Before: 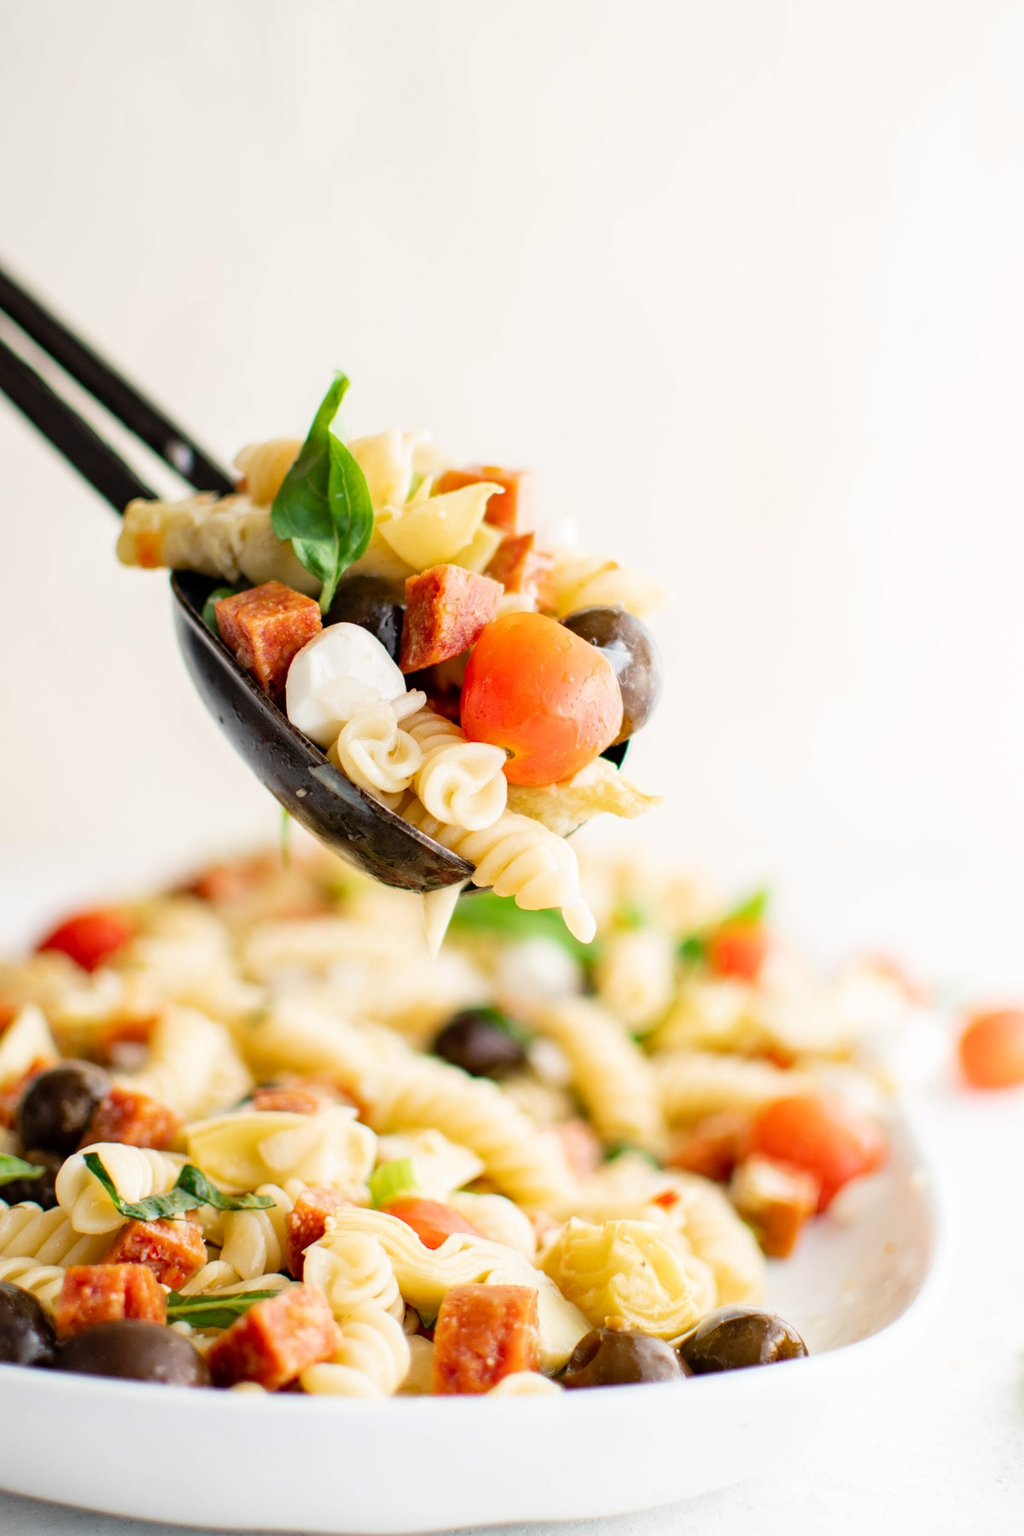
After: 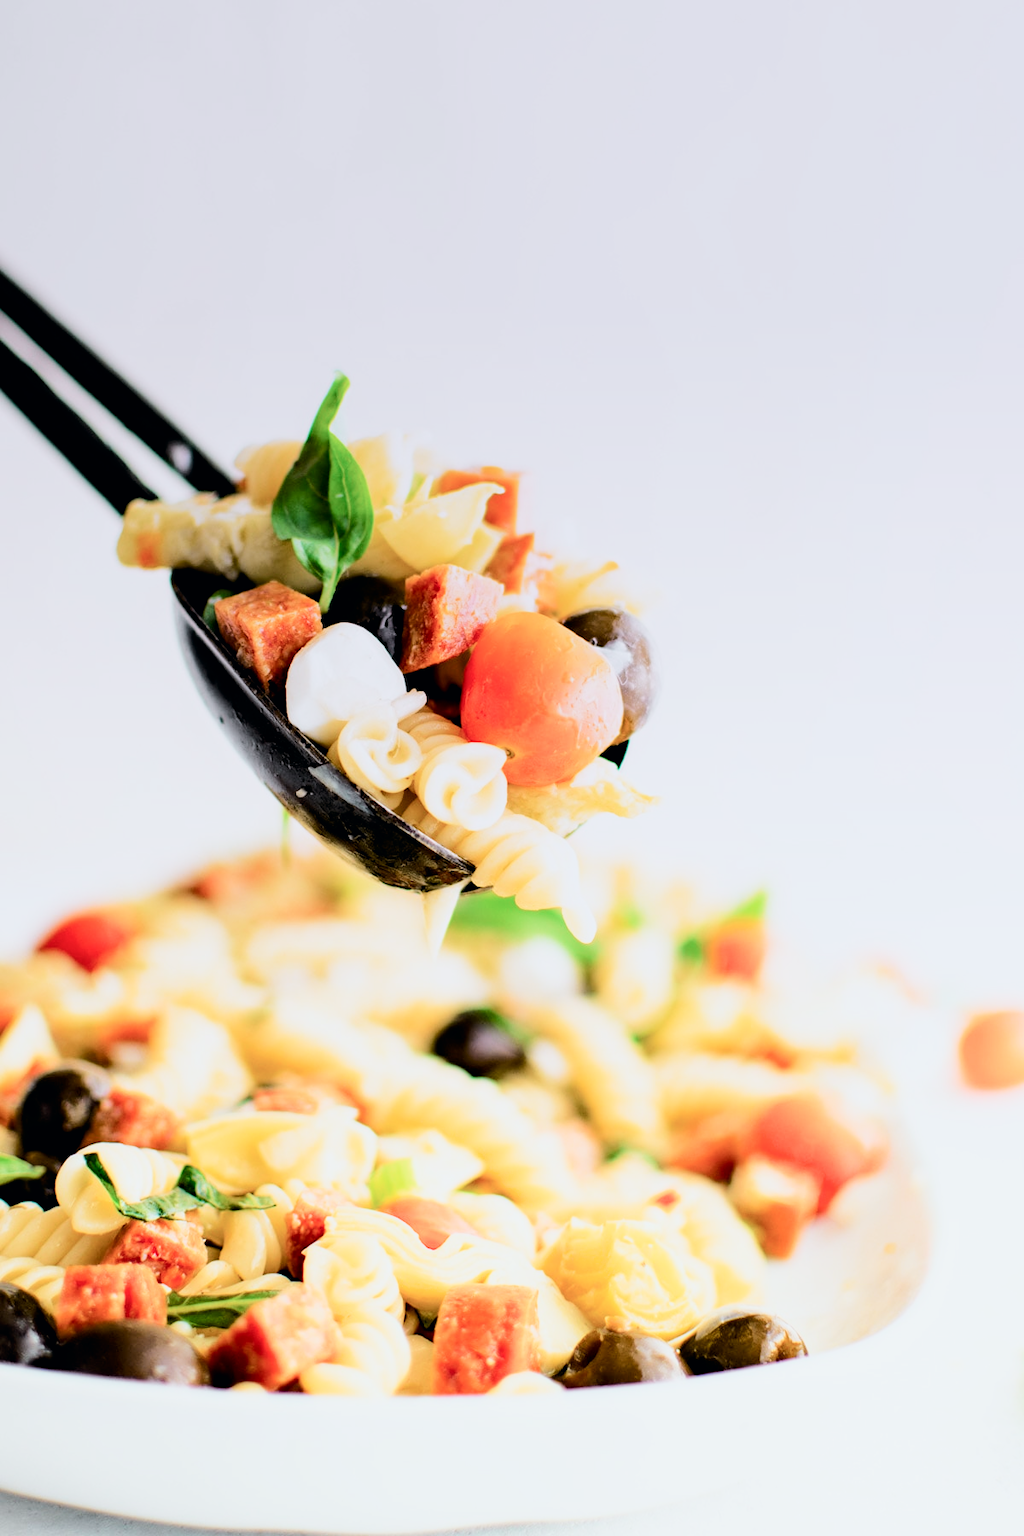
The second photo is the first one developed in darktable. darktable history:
tone curve: curves: ch0 [(0, 0) (0.035, 0.017) (0.131, 0.108) (0.279, 0.279) (0.476, 0.554) (0.617, 0.693) (0.704, 0.77) (0.801, 0.854) (0.895, 0.927) (1, 0.976)]; ch1 [(0, 0) (0.318, 0.278) (0.444, 0.427) (0.493, 0.488) (0.508, 0.502) (0.534, 0.526) (0.562, 0.555) (0.645, 0.648) (0.746, 0.764) (1, 1)]; ch2 [(0, 0) (0.316, 0.292) (0.381, 0.37) (0.423, 0.448) (0.476, 0.482) (0.502, 0.495) (0.522, 0.518) (0.533, 0.532) (0.593, 0.622) (0.634, 0.663) (0.7, 0.7) (0.861, 0.808) (1, 0.951)], color space Lab, independent channels, preserve colors none
exposure: black level correction 0, exposure 0.5 EV, compensate highlight preservation false
filmic rgb: black relative exposure -5 EV, hardness 2.88, contrast 1.3, highlights saturation mix -30%
graduated density: hue 238.83°, saturation 50%
